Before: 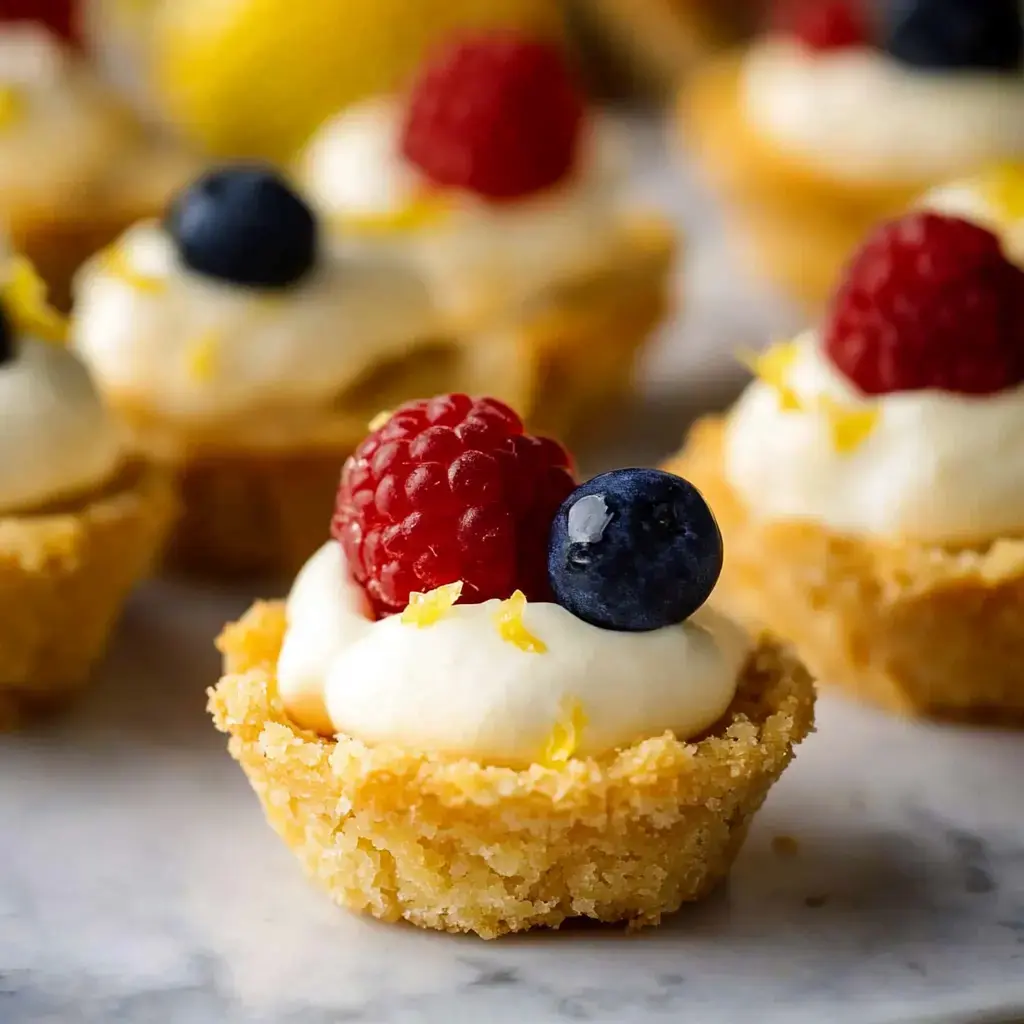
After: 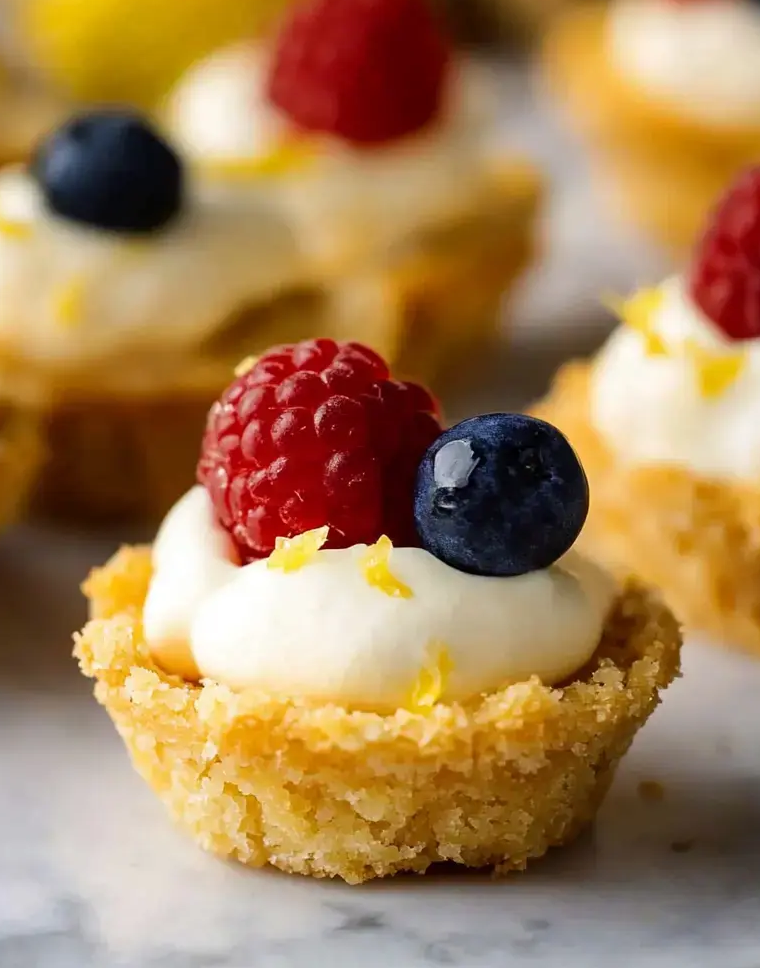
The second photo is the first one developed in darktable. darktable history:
crop and rotate: left 13.154%, top 5.425%, right 12.586%
